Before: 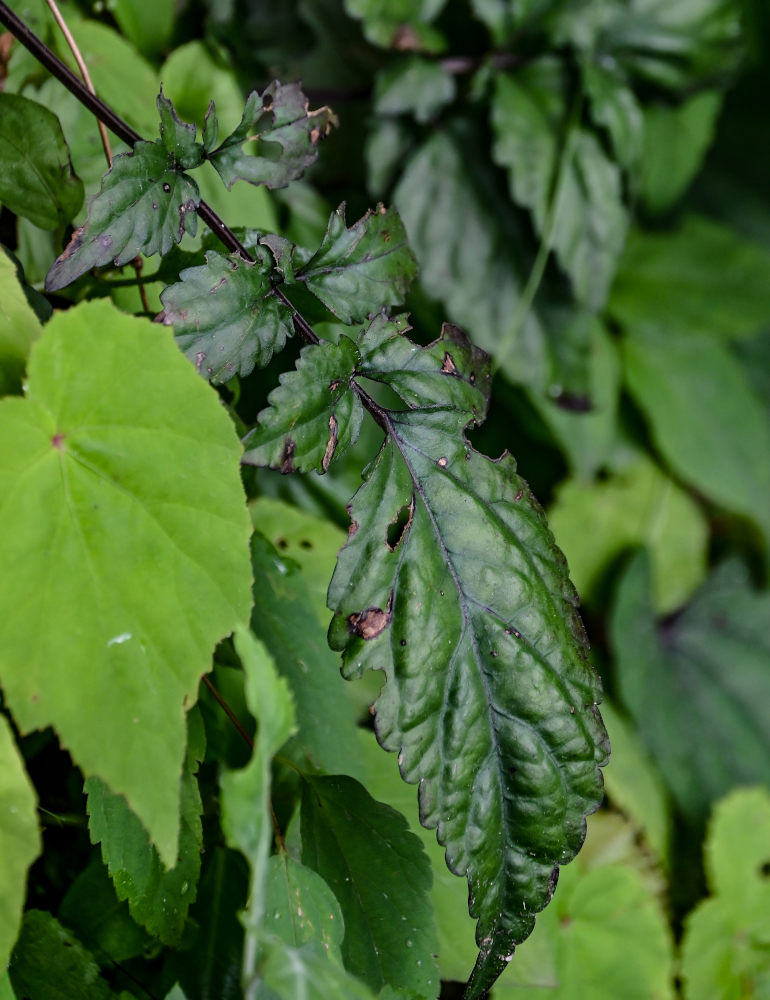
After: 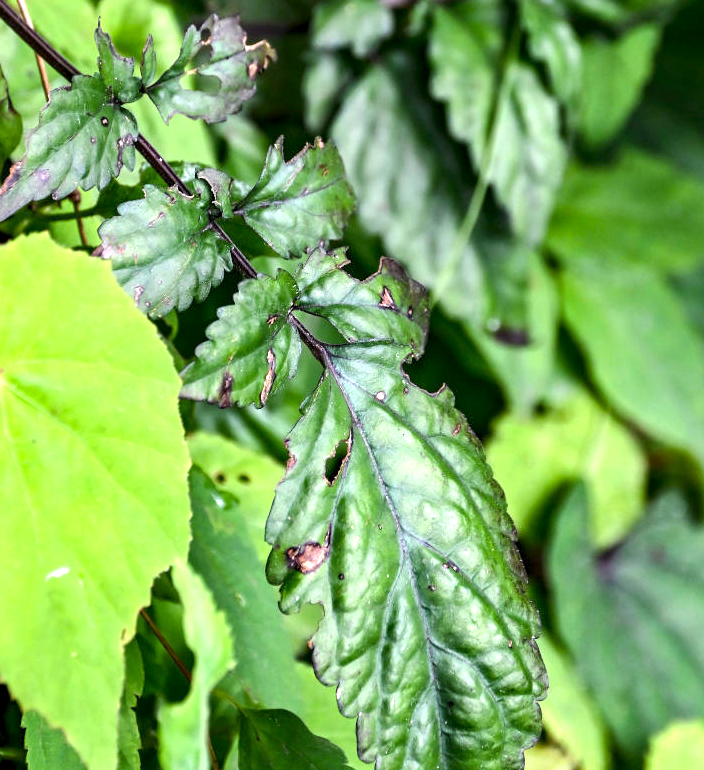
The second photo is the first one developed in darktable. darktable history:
crop: left 8.155%, top 6.611%, bottom 15.385%
exposure: black level correction 0.001, exposure 1.646 EV, compensate exposure bias true, compensate highlight preservation false
